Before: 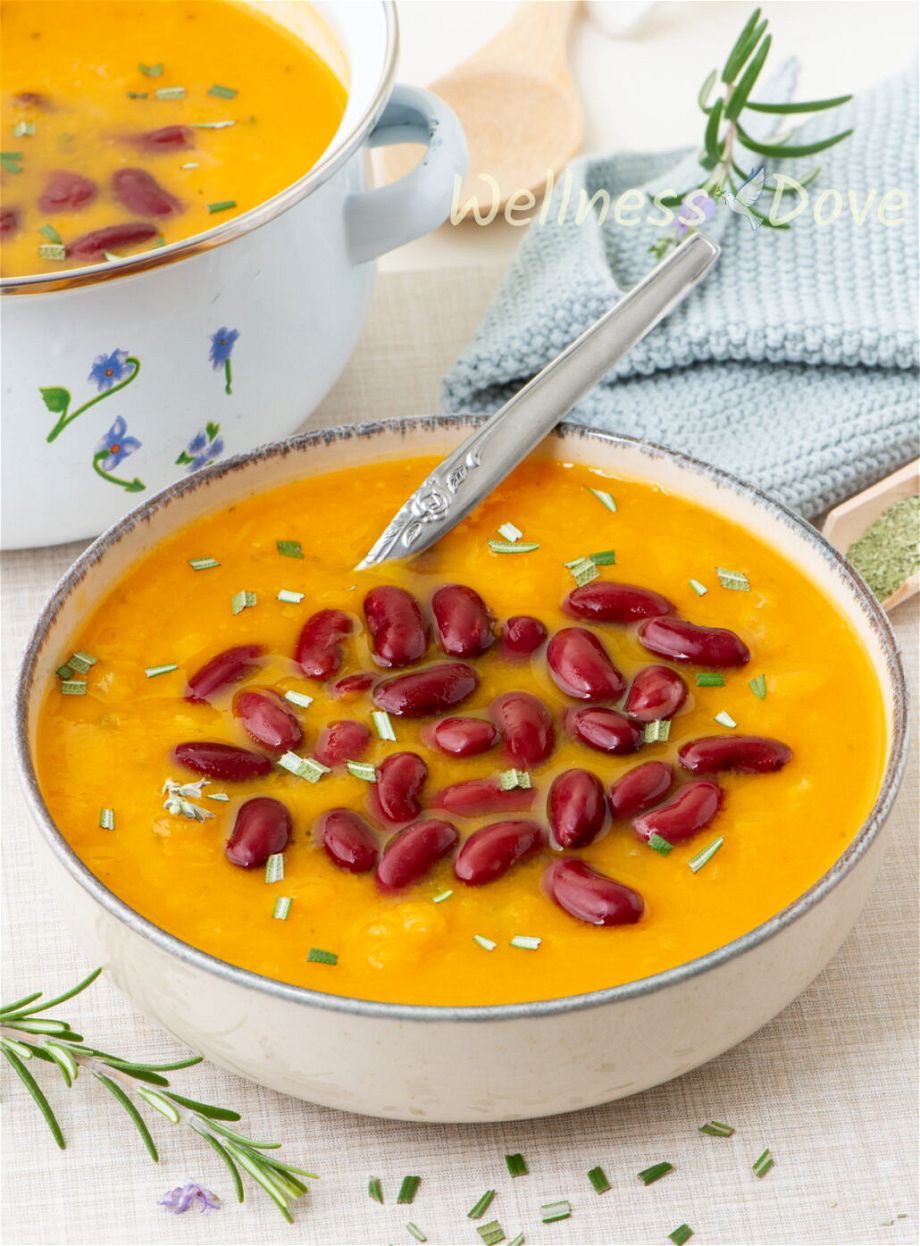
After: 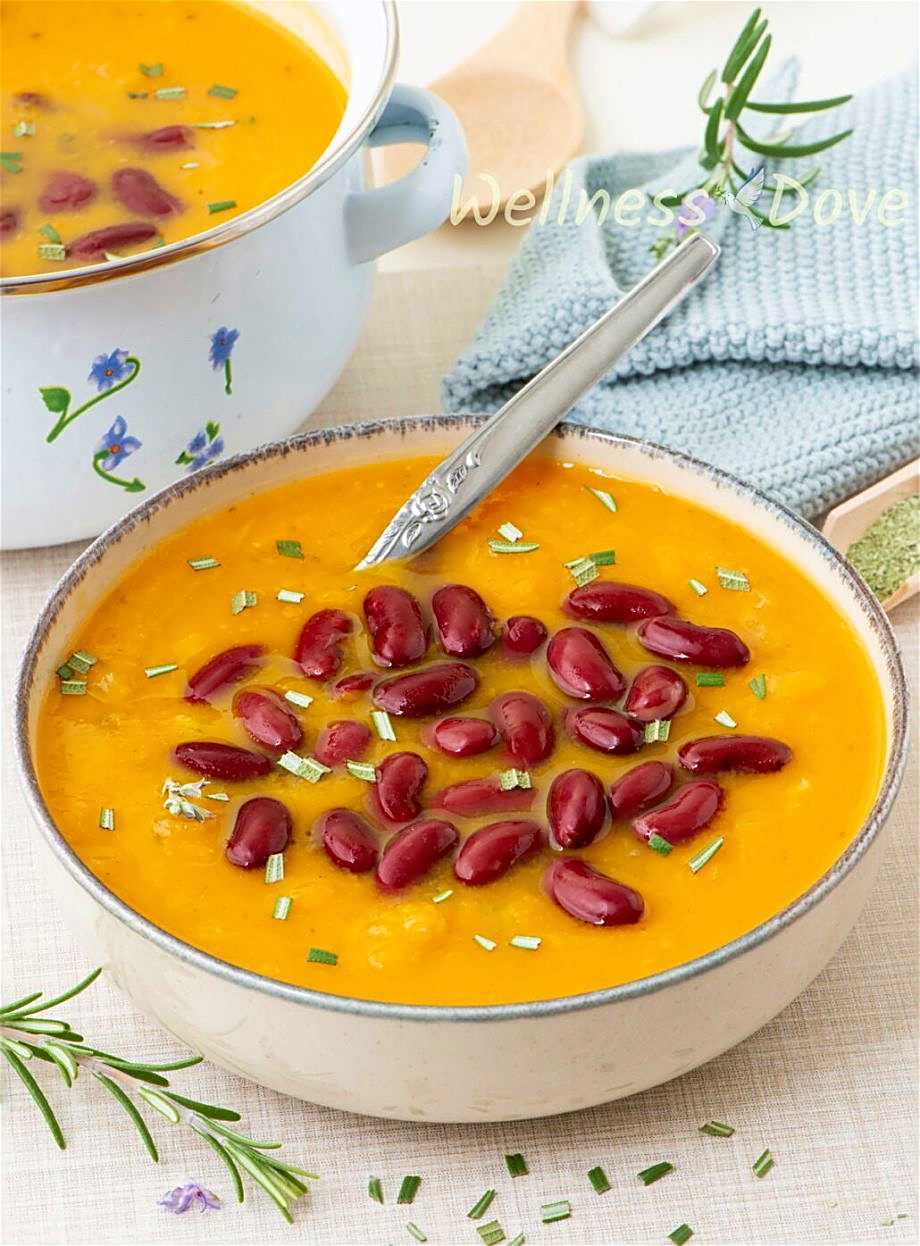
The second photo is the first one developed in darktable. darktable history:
sharpen: on, module defaults
exposure: compensate exposure bias true, compensate highlight preservation false
velvia: on, module defaults
